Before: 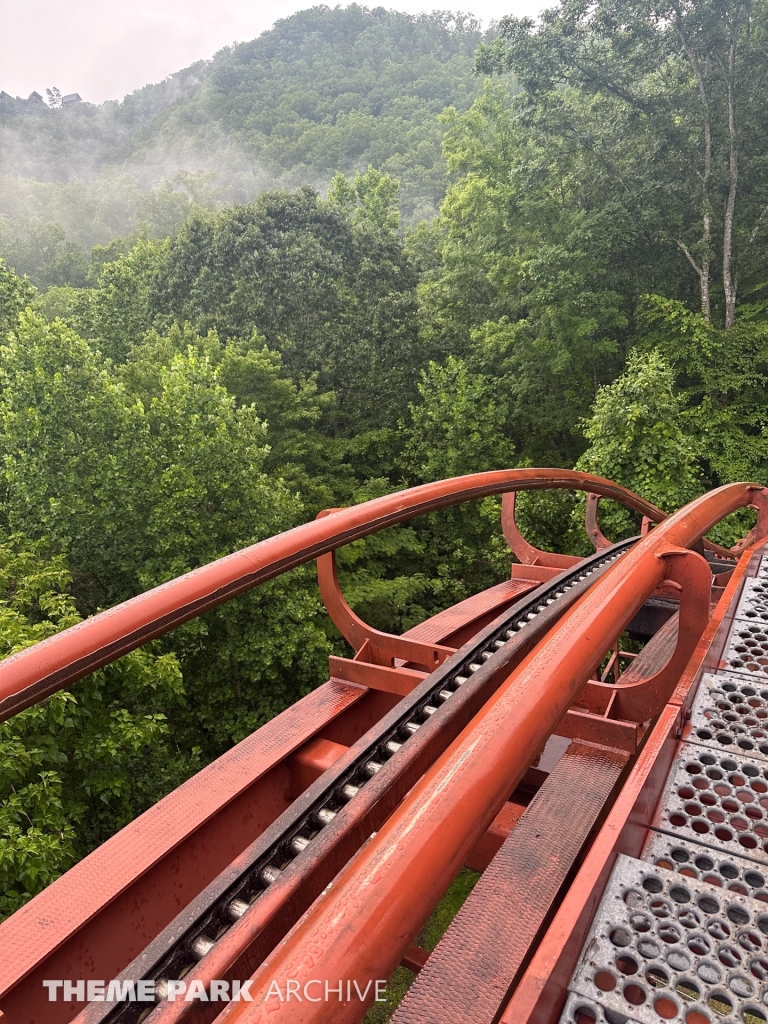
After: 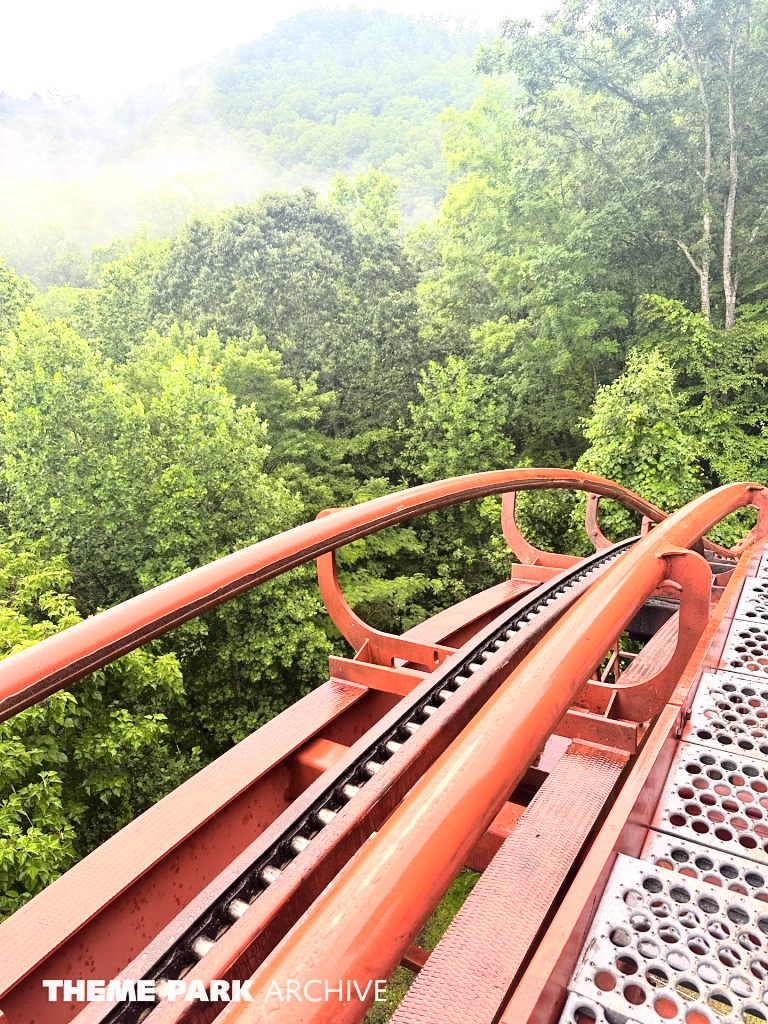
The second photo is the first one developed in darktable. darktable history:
base curve: curves: ch0 [(0, 0) (0.028, 0.03) (0.121, 0.232) (0.46, 0.748) (0.859, 0.968) (1, 1)]
exposure: exposure 0.764 EV, compensate highlight preservation false
